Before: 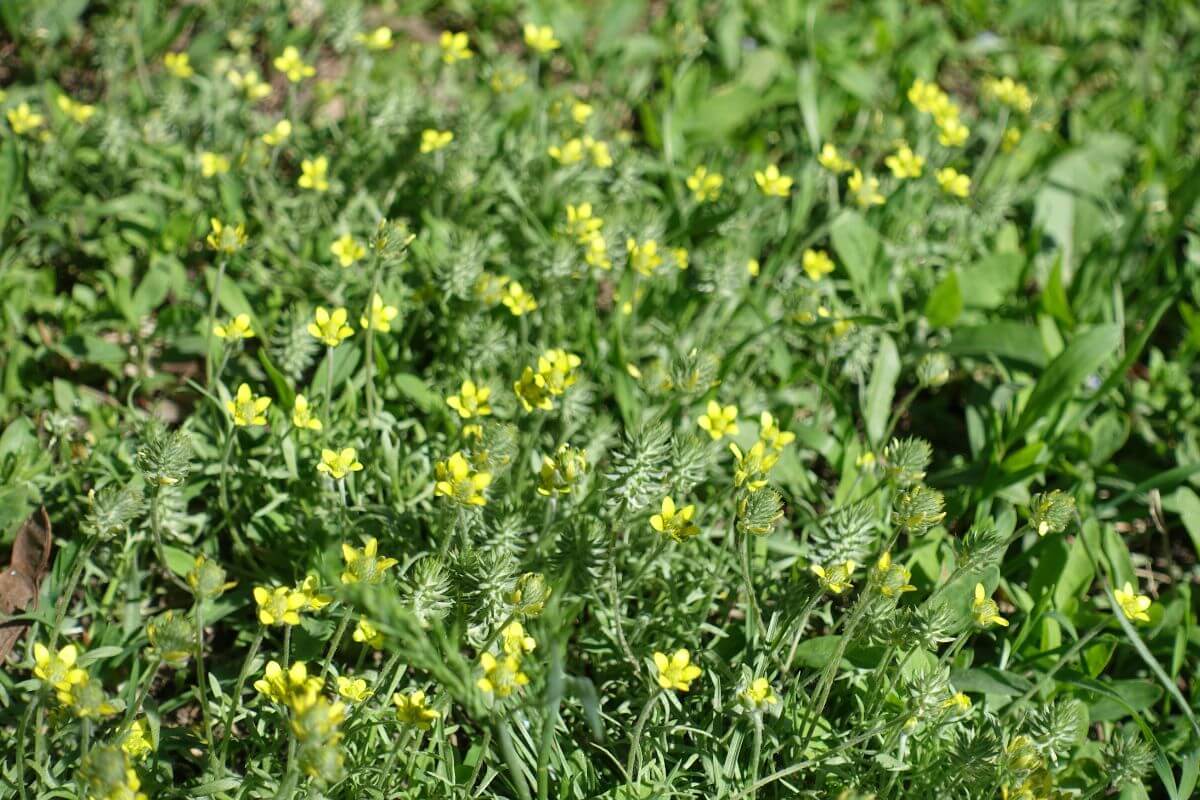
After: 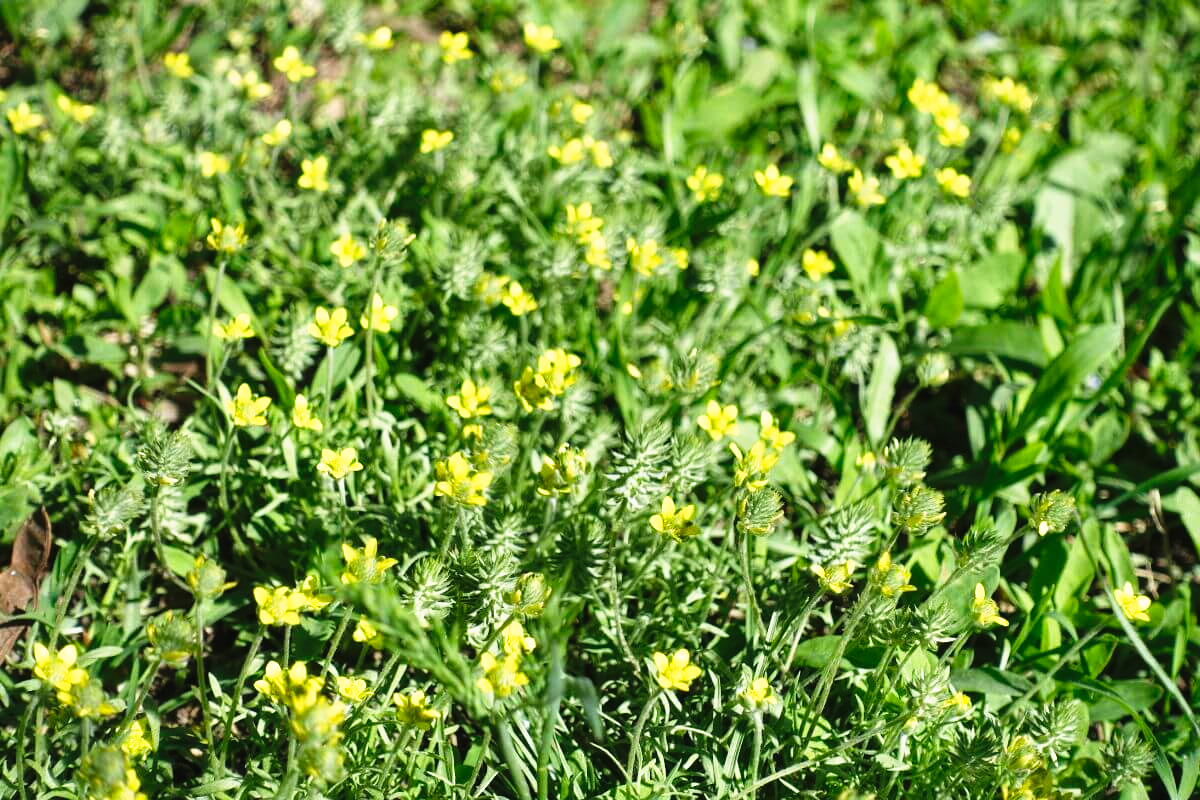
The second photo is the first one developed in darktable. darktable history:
tone curve: curves: ch0 [(0, 0.018) (0.162, 0.128) (0.434, 0.478) (0.667, 0.785) (0.819, 0.943) (1, 0.991)]; ch1 [(0, 0) (0.402, 0.36) (0.476, 0.449) (0.506, 0.505) (0.523, 0.518) (0.579, 0.626) (0.641, 0.668) (0.693, 0.745) (0.861, 0.934) (1, 1)]; ch2 [(0, 0) (0.424, 0.388) (0.483, 0.472) (0.503, 0.505) (0.521, 0.519) (0.547, 0.581) (0.582, 0.648) (0.699, 0.759) (0.997, 0.858)], preserve colors none
